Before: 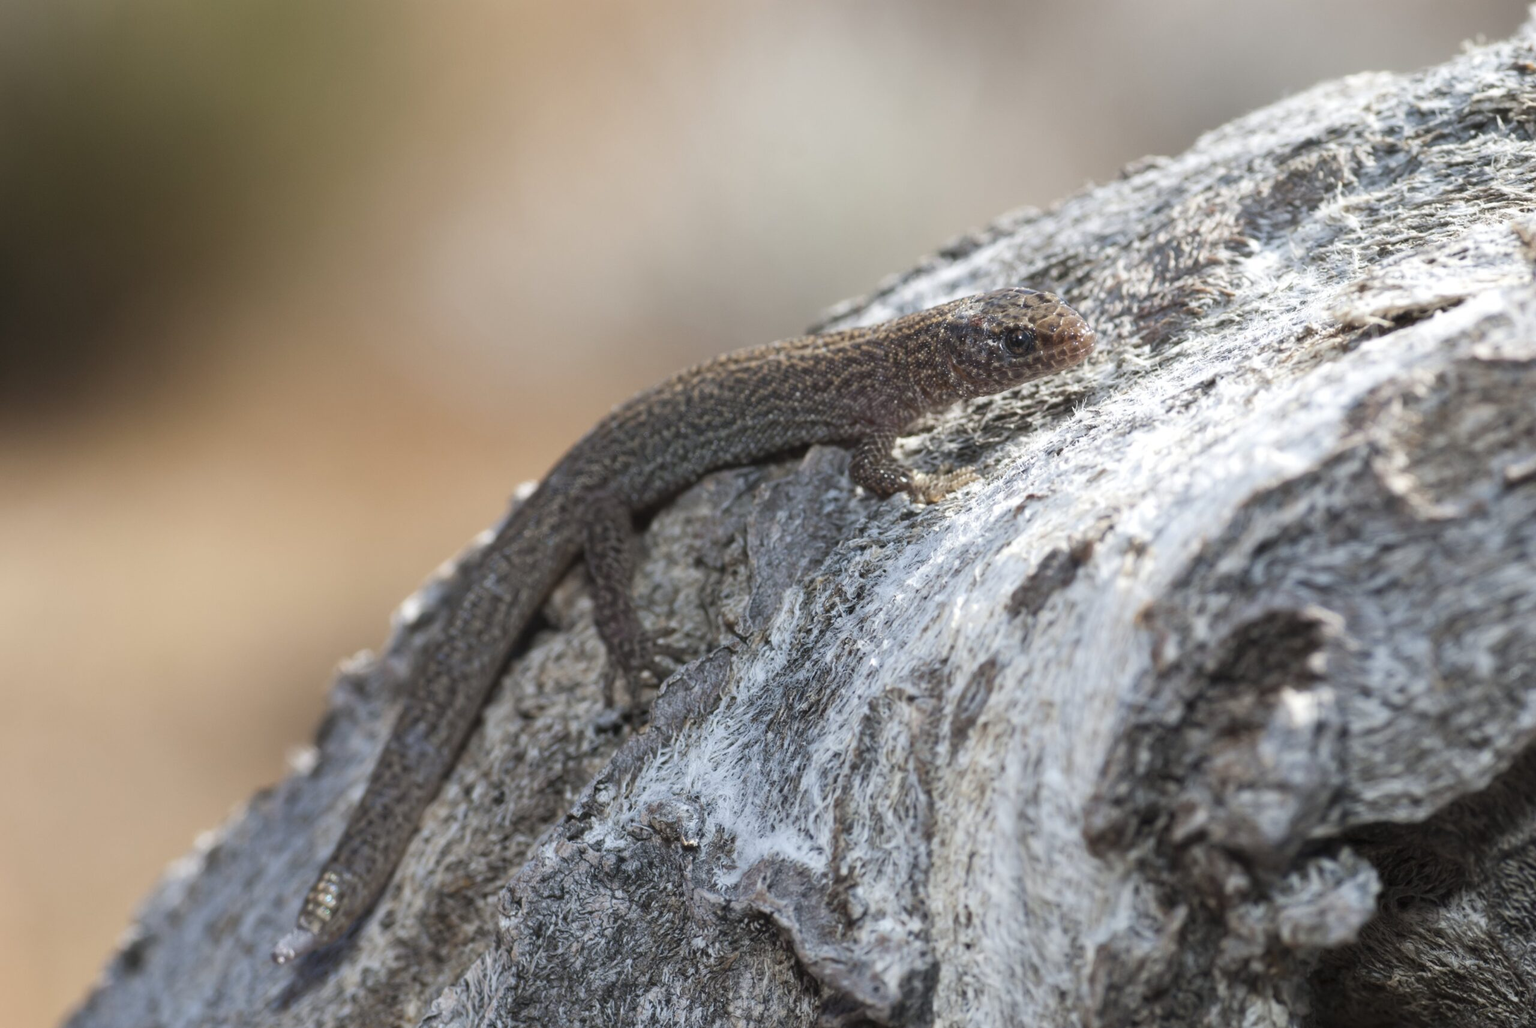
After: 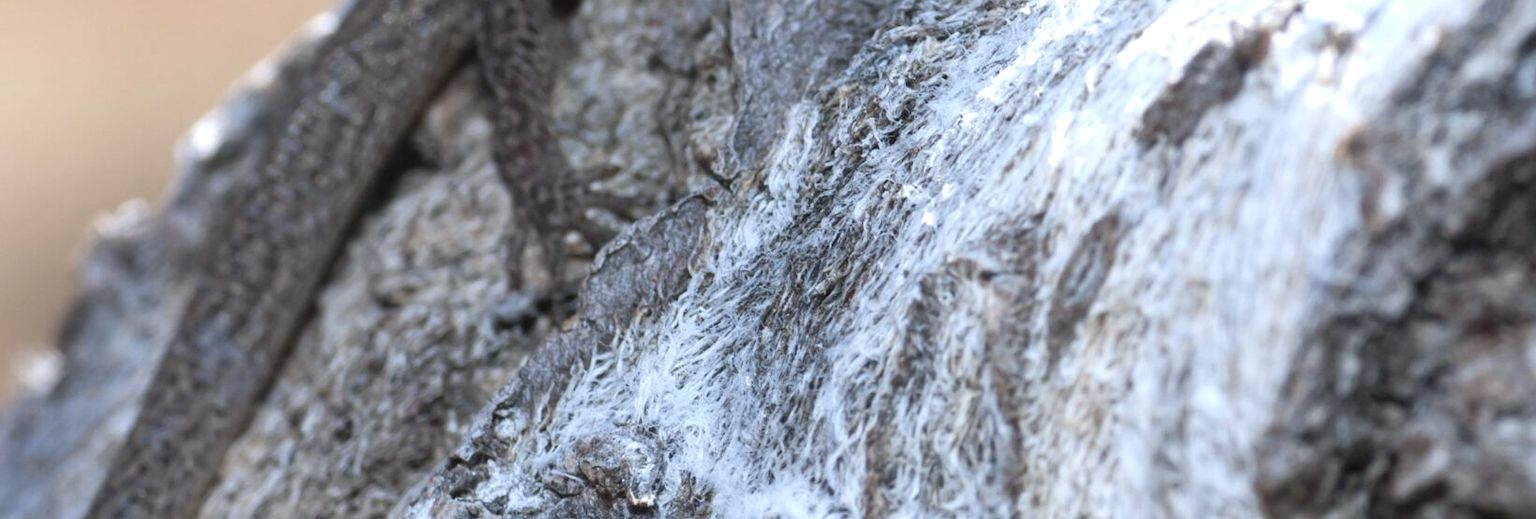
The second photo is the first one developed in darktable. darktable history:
crop: left 18.128%, top 50.781%, right 17.693%, bottom 16.802%
tone equalizer: -8 EV -0.418 EV, -7 EV -0.357 EV, -6 EV -0.31 EV, -5 EV -0.188 EV, -3 EV 0.238 EV, -2 EV 0.308 EV, -1 EV 0.387 EV, +0 EV 0.44 EV
exposure: compensate exposure bias true, compensate highlight preservation false
color correction: highlights a* -0.849, highlights b* -8.56
